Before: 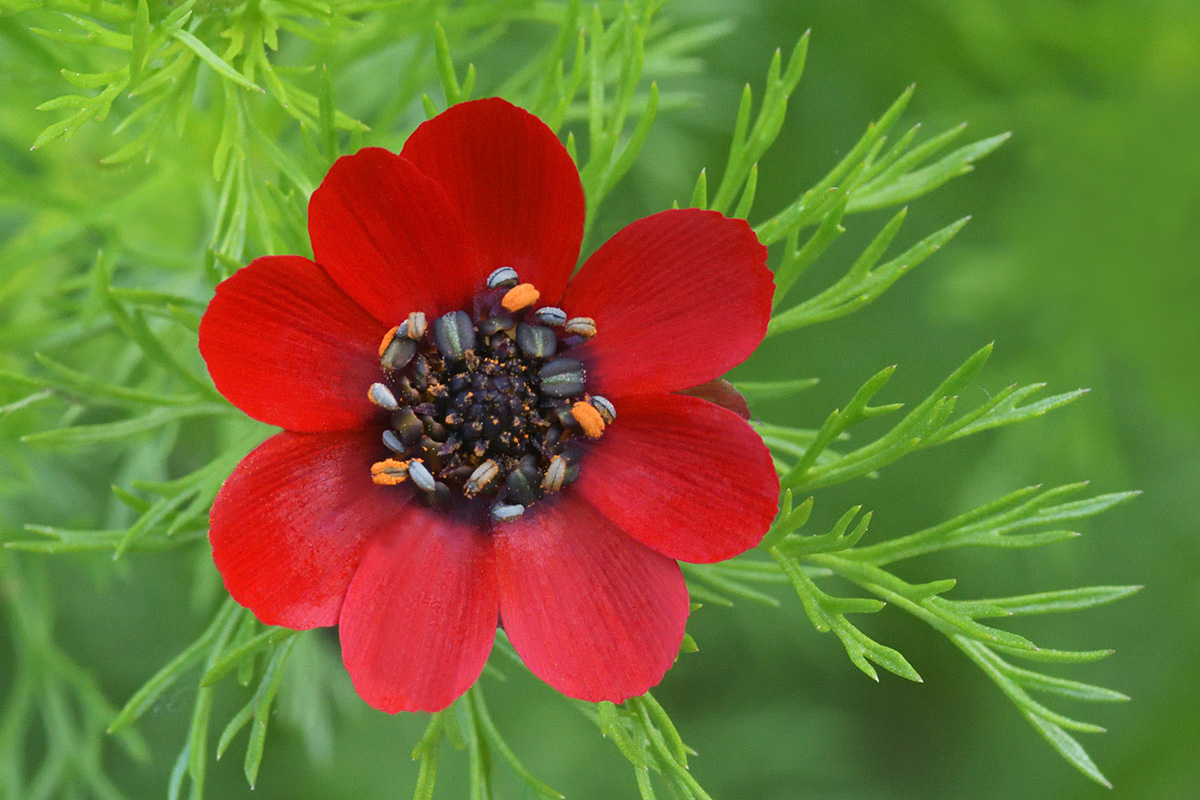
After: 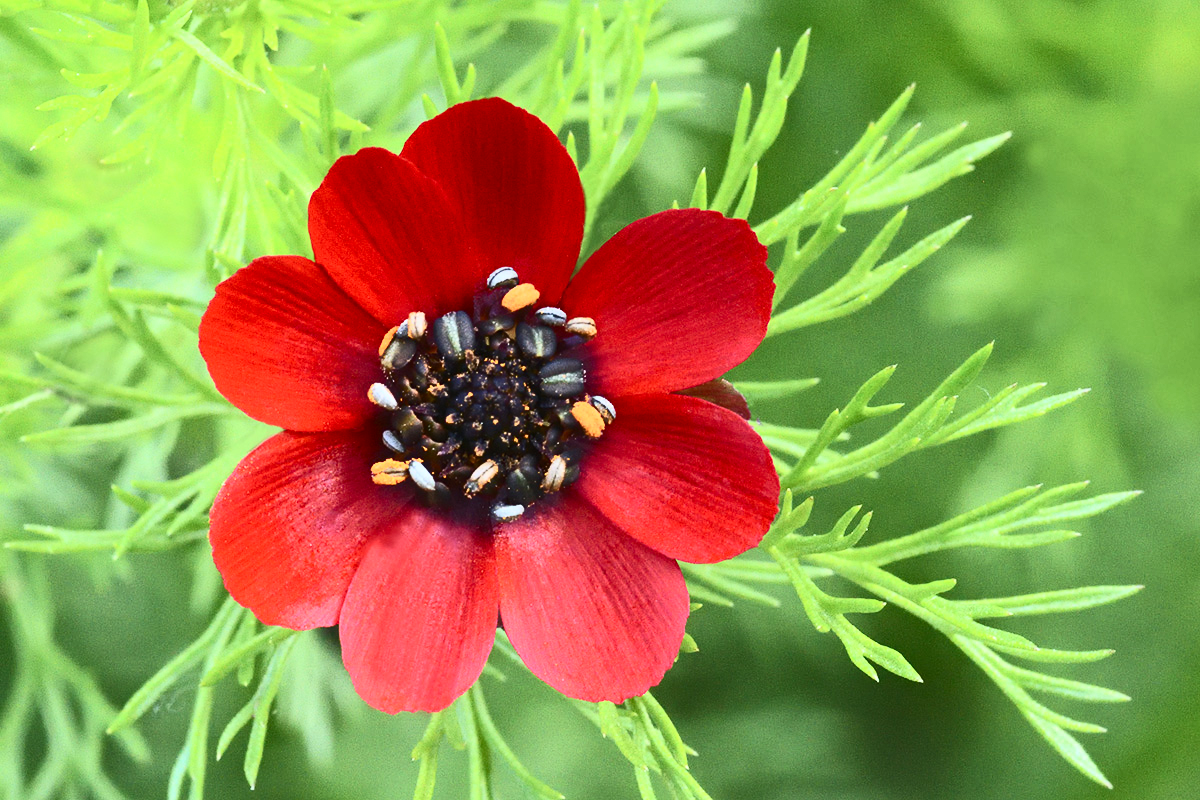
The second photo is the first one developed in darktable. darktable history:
contrast brightness saturation: contrast 0.623, brightness 0.332, saturation 0.139
